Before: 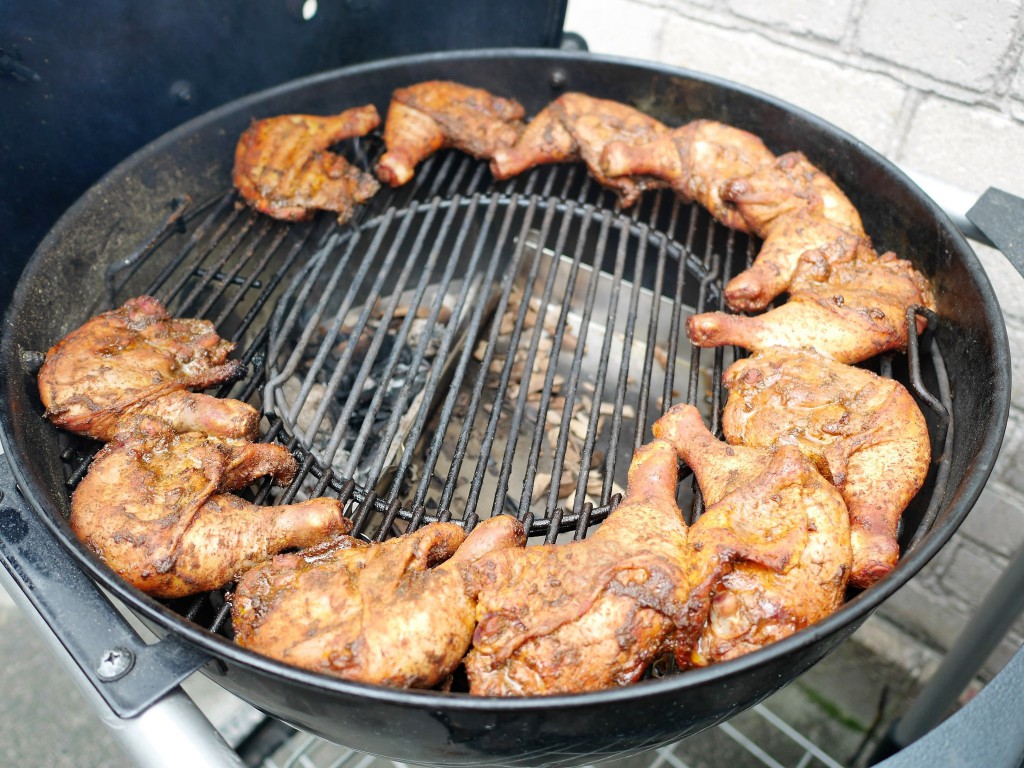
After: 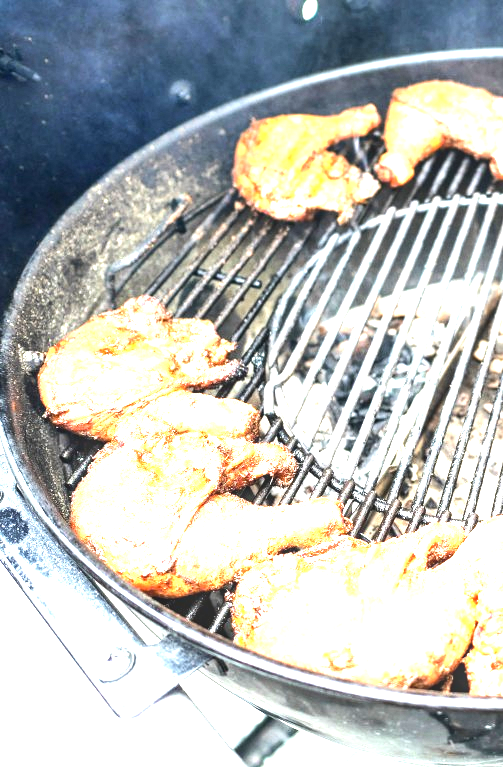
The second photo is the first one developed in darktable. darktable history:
contrast brightness saturation: saturation -0.05
exposure: black level correction 0.001, exposure 1.84 EV, compensate highlight preservation false
tone equalizer: -8 EV -0.75 EV, -7 EV -0.7 EV, -6 EV -0.6 EV, -5 EV -0.4 EV, -3 EV 0.4 EV, -2 EV 0.6 EV, -1 EV 0.7 EV, +0 EV 0.75 EV, edges refinement/feathering 500, mask exposure compensation -1.57 EV, preserve details no
crop and rotate: left 0%, top 0%, right 50.845%
local contrast: on, module defaults
